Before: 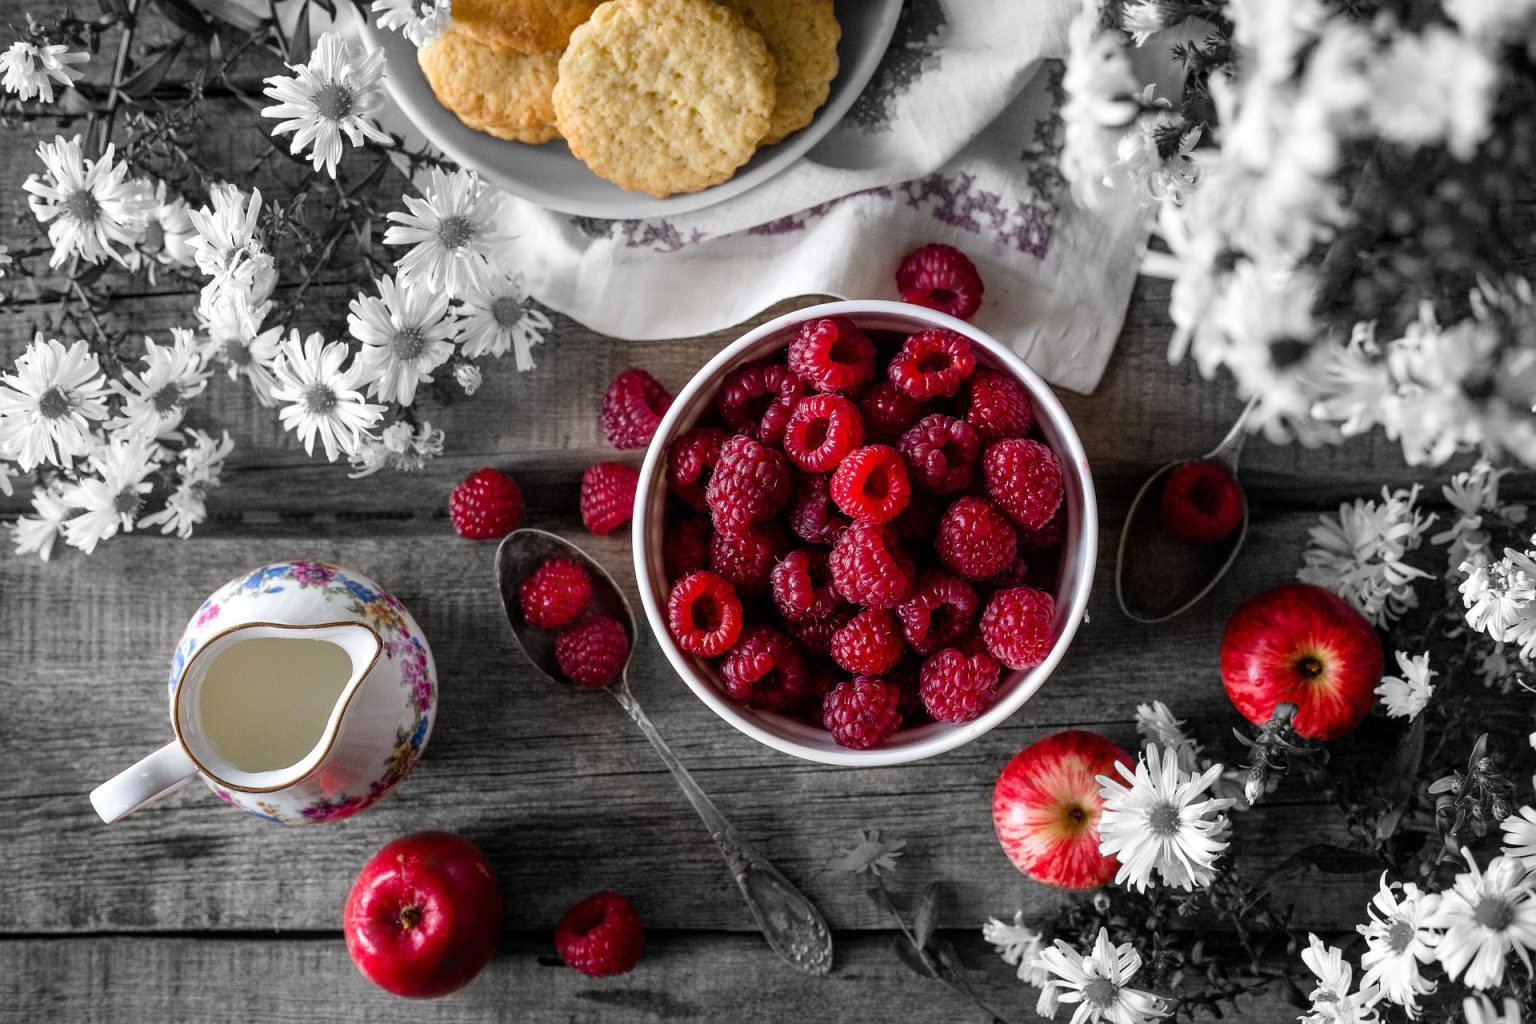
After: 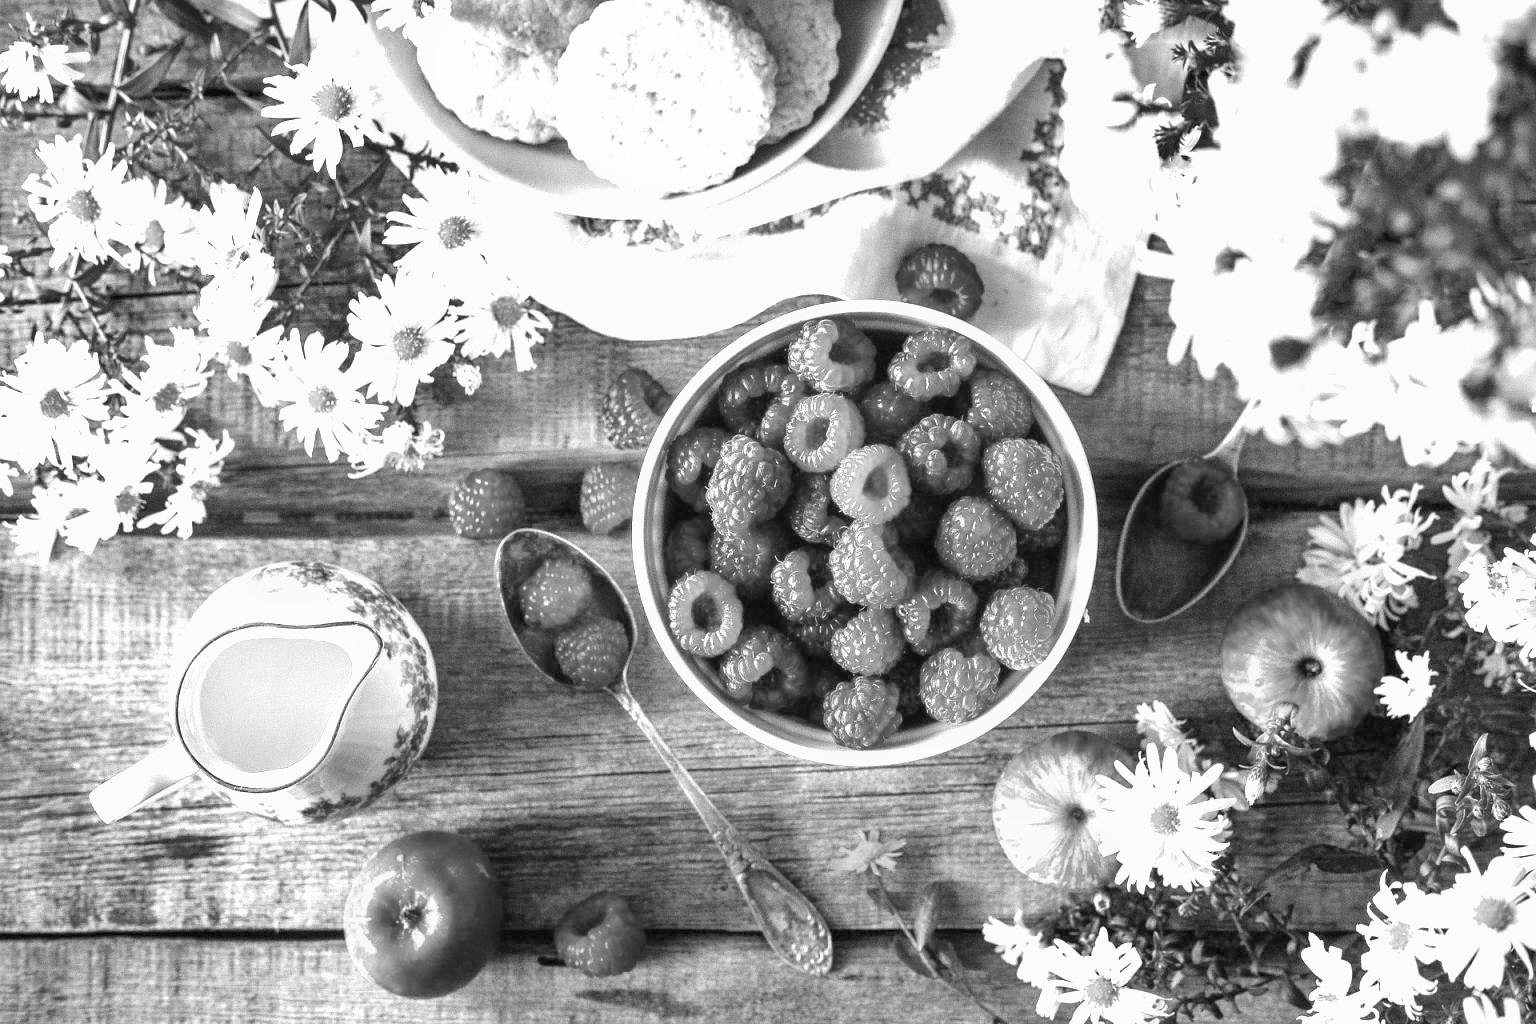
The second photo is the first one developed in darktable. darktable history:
exposure: black level correction 0, exposure 1.7 EV, compensate exposure bias true, compensate highlight preservation false
shadows and highlights: low approximation 0.01, soften with gaussian
monochrome: a -6.99, b 35.61, size 1.4
contrast brightness saturation: brightness 0.18, saturation -0.5
